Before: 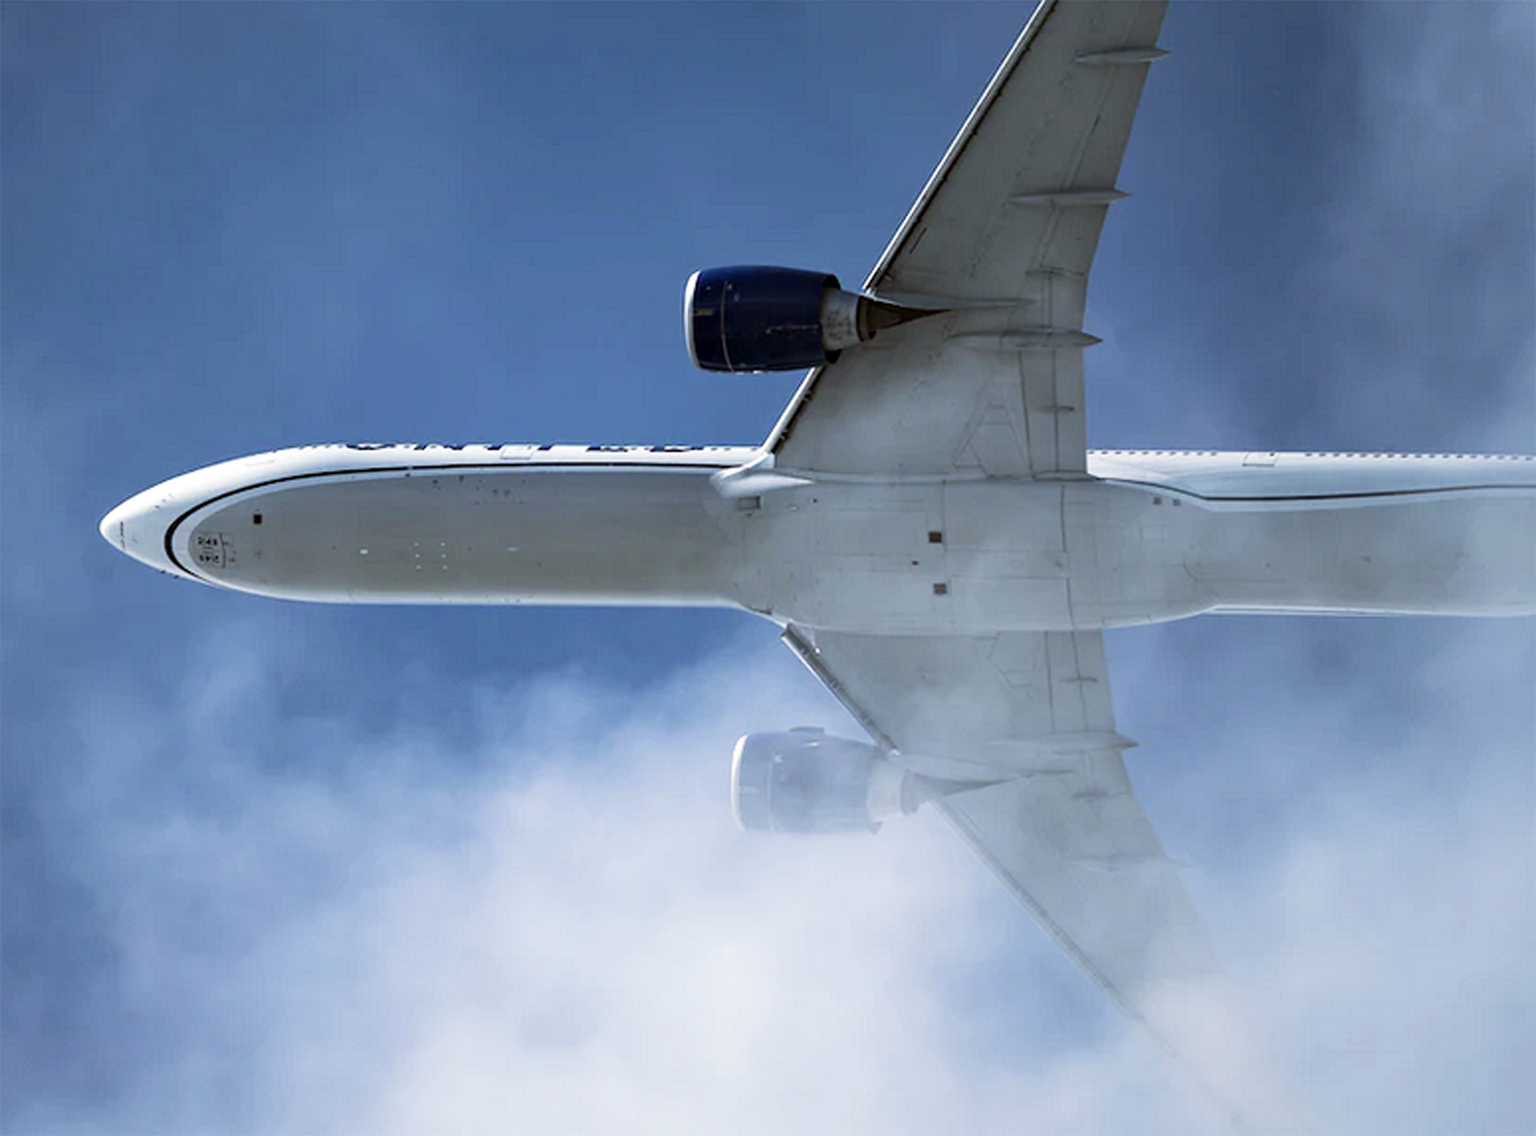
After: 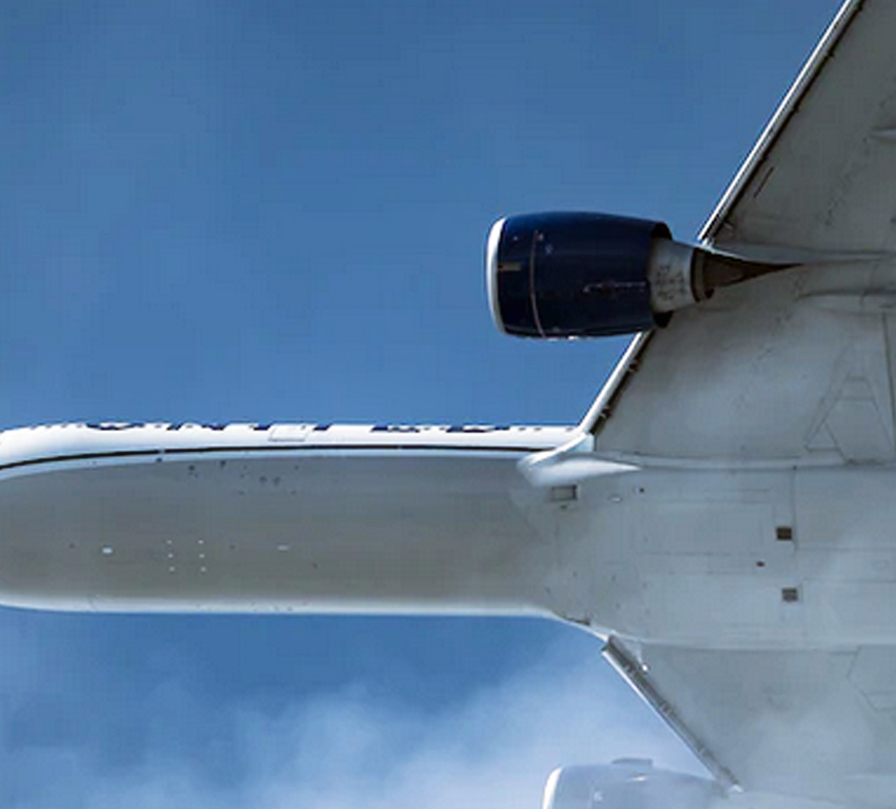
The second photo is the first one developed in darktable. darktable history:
bloom: size 9%, threshold 100%, strength 7%
crop: left 17.835%, top 7.675%, right 32.881%, bottom 32.213%
